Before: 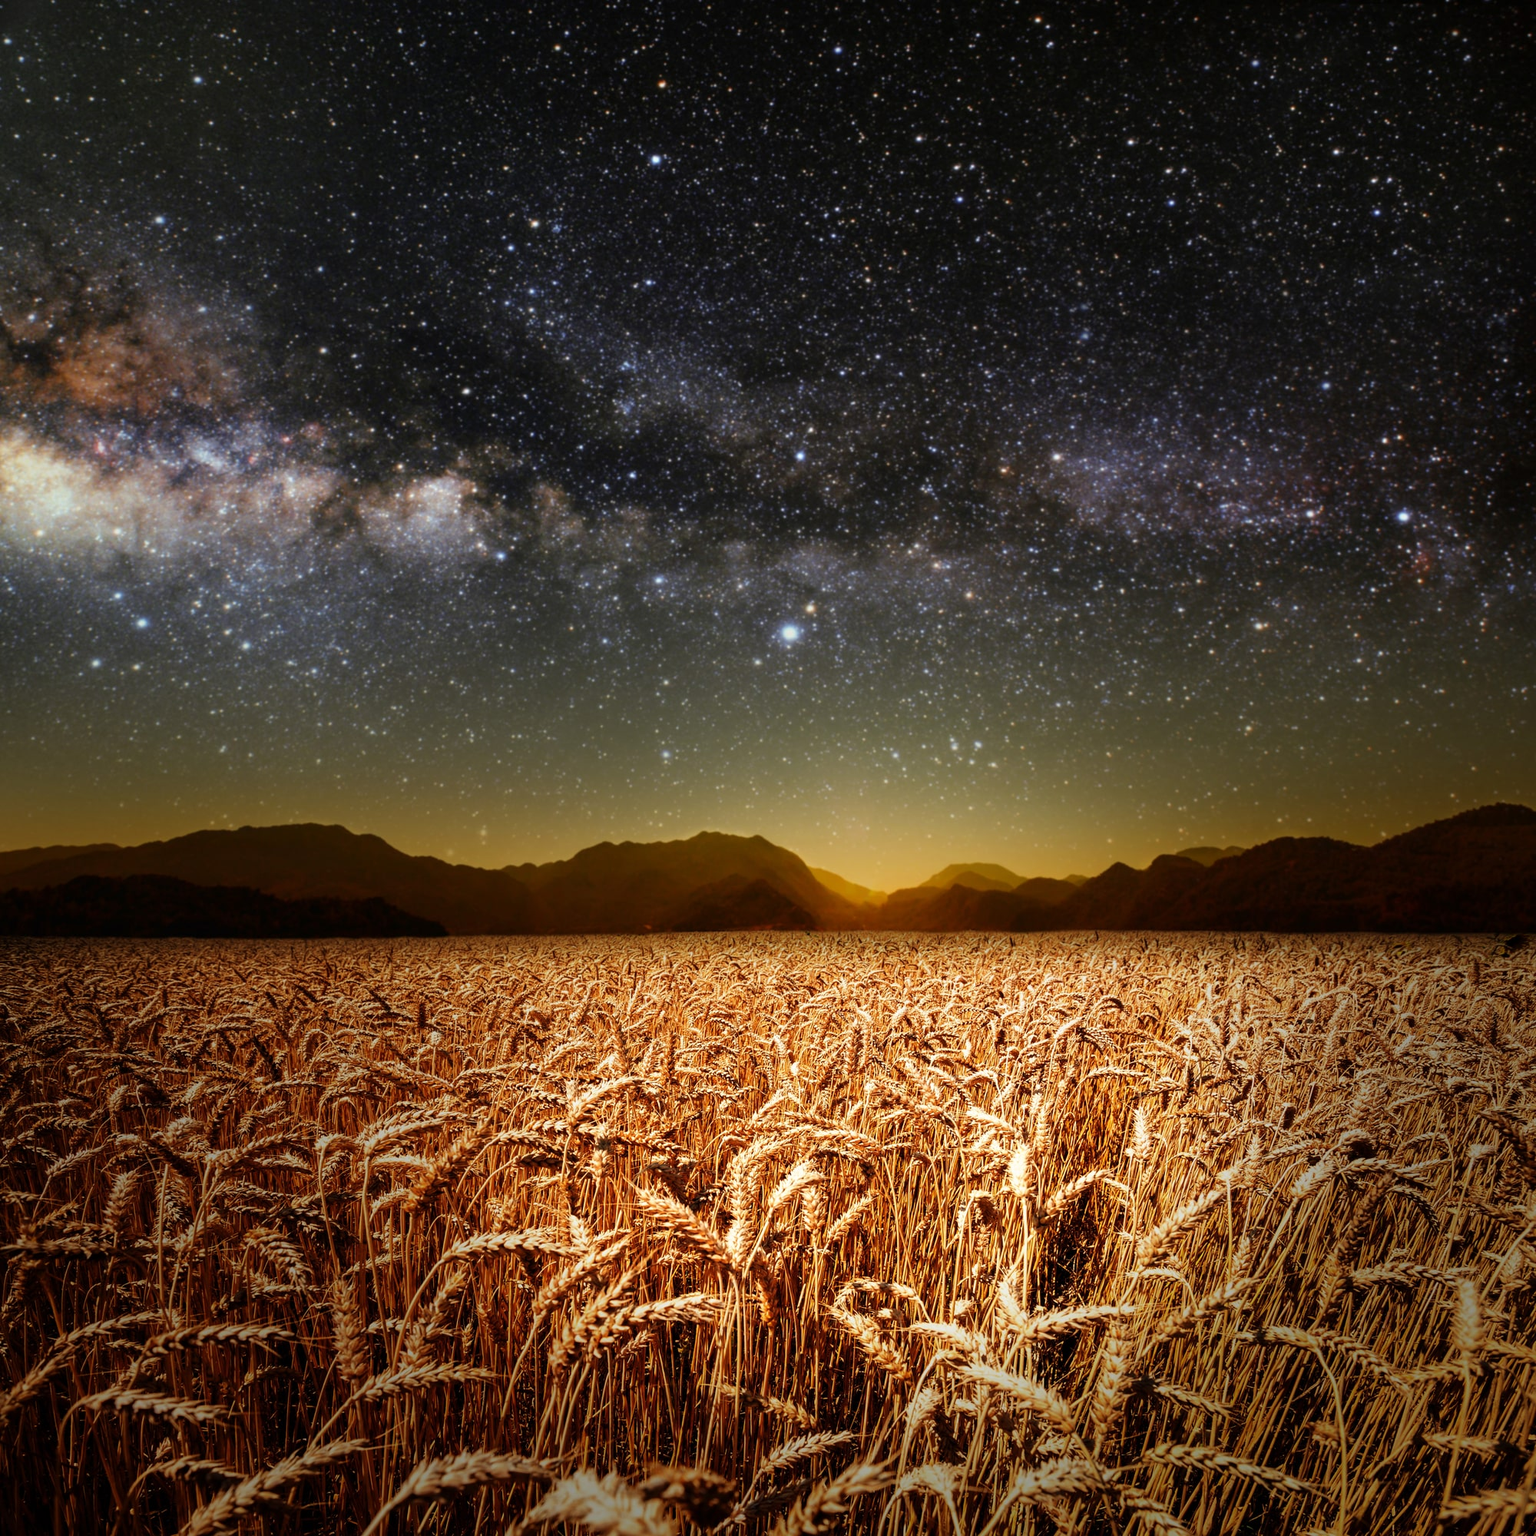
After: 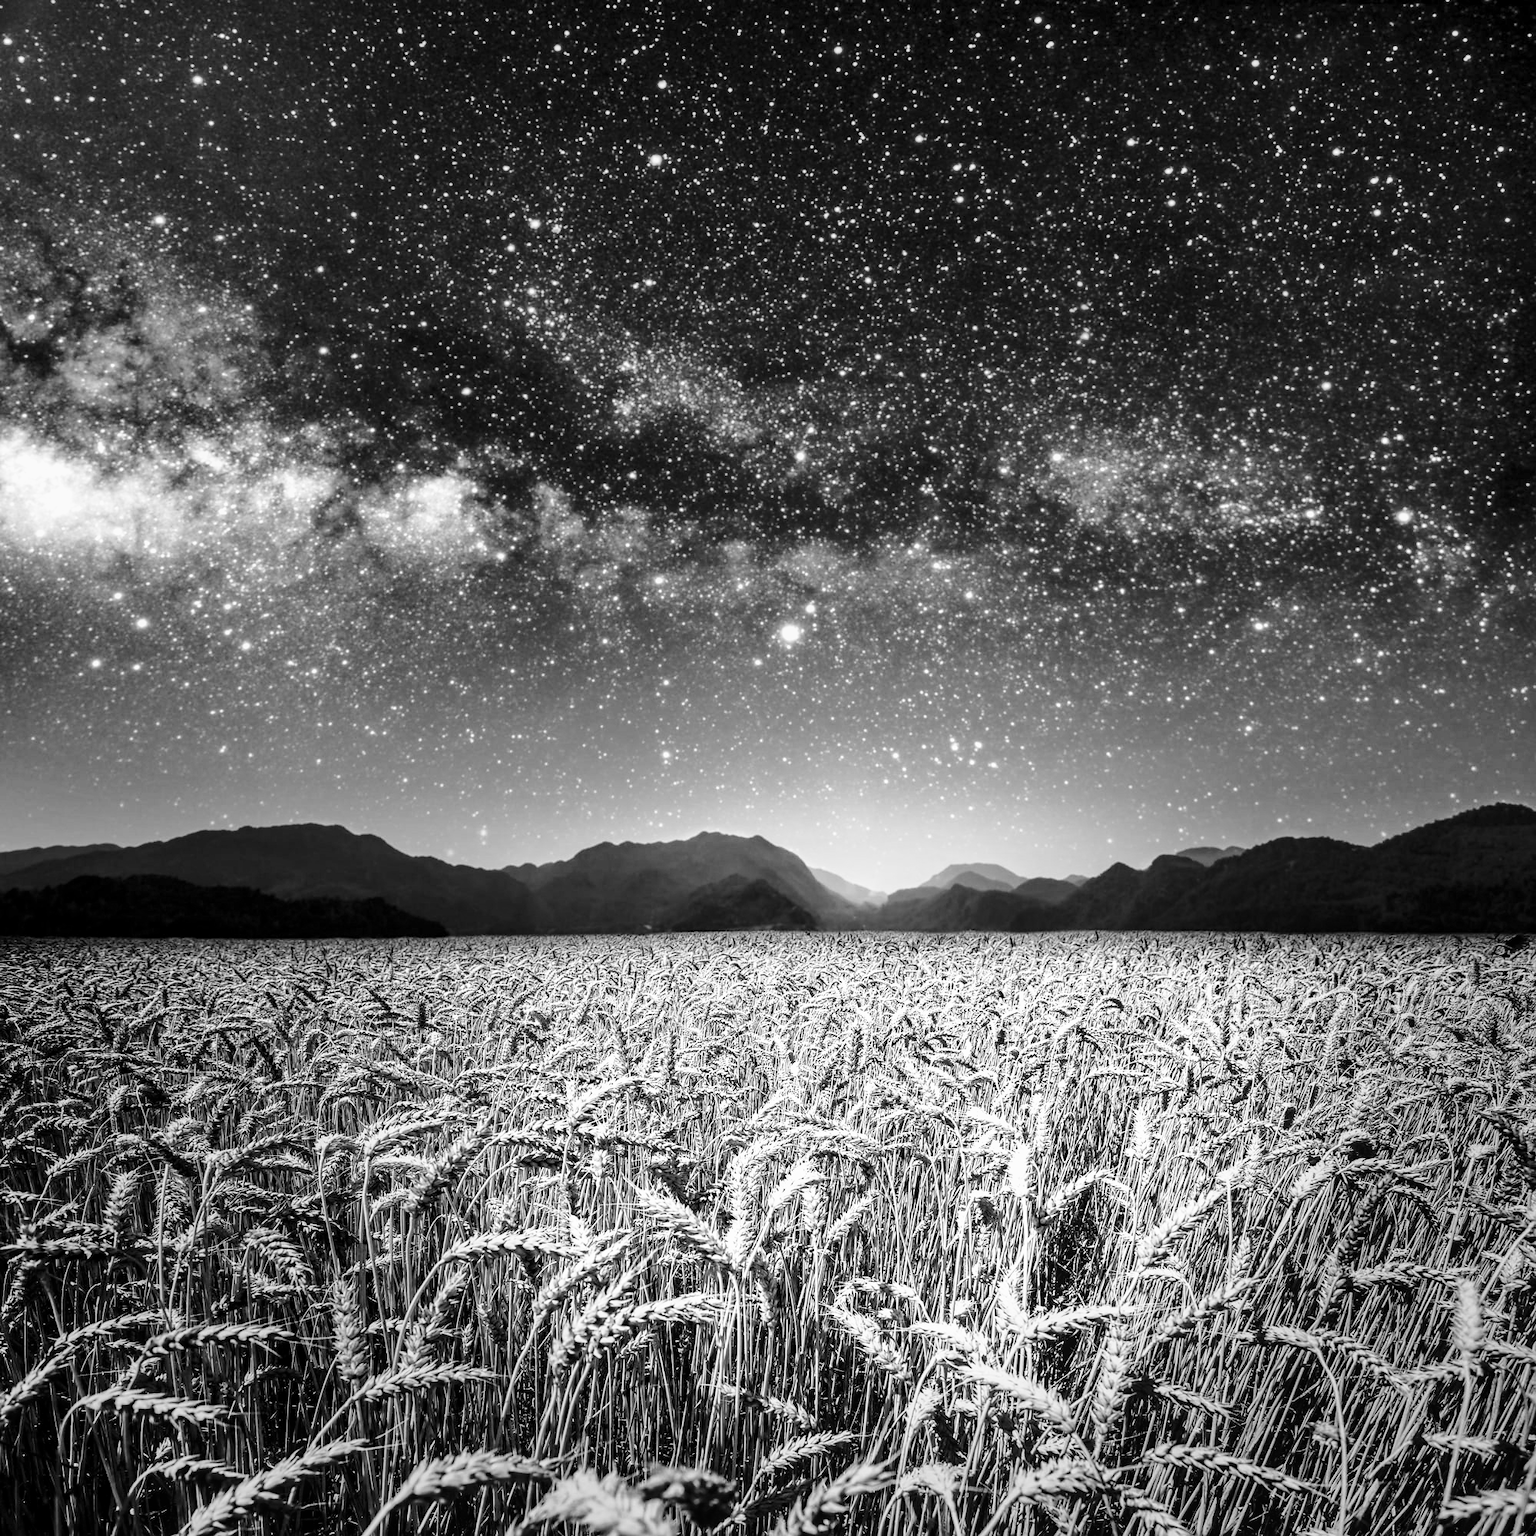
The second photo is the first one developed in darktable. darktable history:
sharpen: radius 1, threshold 1
shadows and highlights: soften with gaussian
velvia: strength 9.25%
base curve: curves: ch0 [(0, 0) (0.028, 0.03) (0.121, 0.232) (0.46, 0.748) (0.859, 0.968) (1, 1)], preserve colors none
monochrome: a 32, b 64, size 2.3
exposure: black level correction 0.001, exposure 0.5 EV, compensate exposure bias true, compensate highlight preservation false
white balance: red 1, blue 1
local contrast: on, module defaults
